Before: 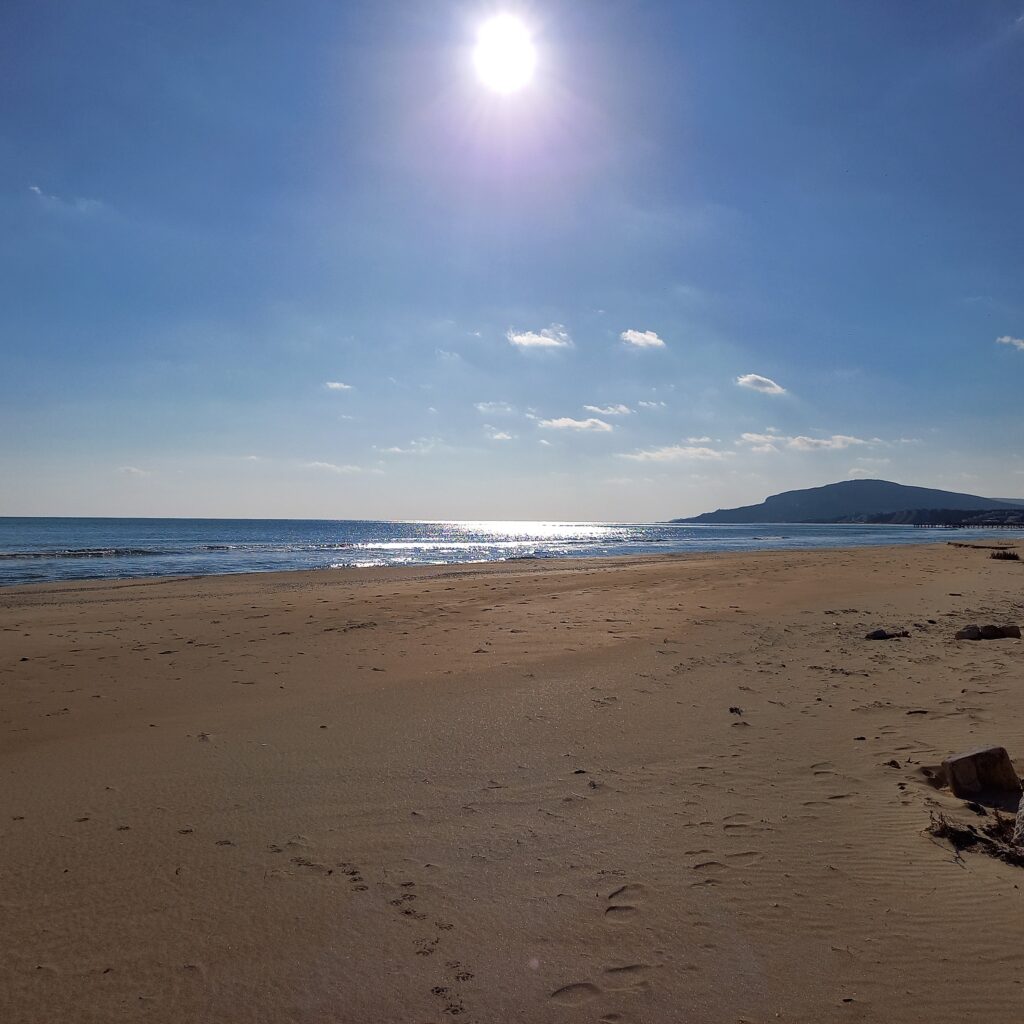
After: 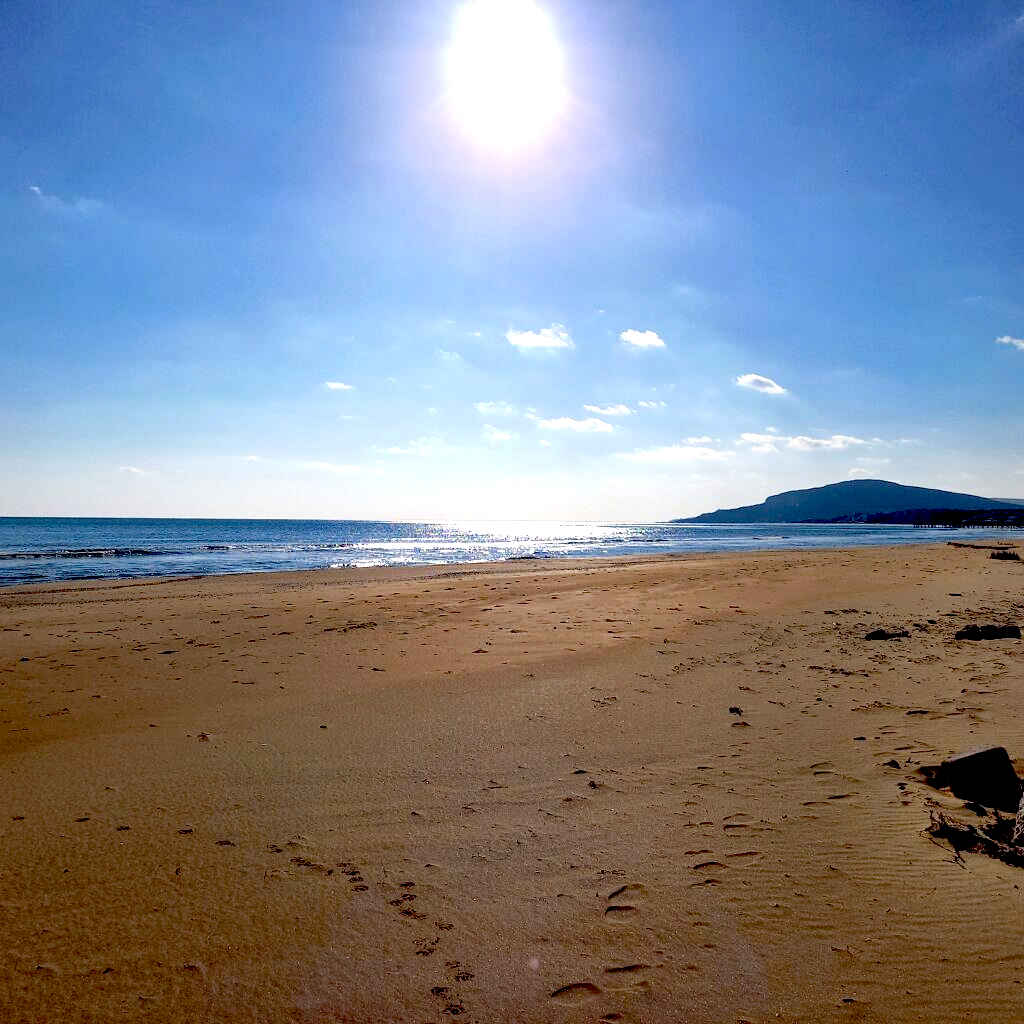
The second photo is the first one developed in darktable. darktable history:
exposure: black level correction 0.034, exposure 0.904 EV, compensate highlight preservation false
